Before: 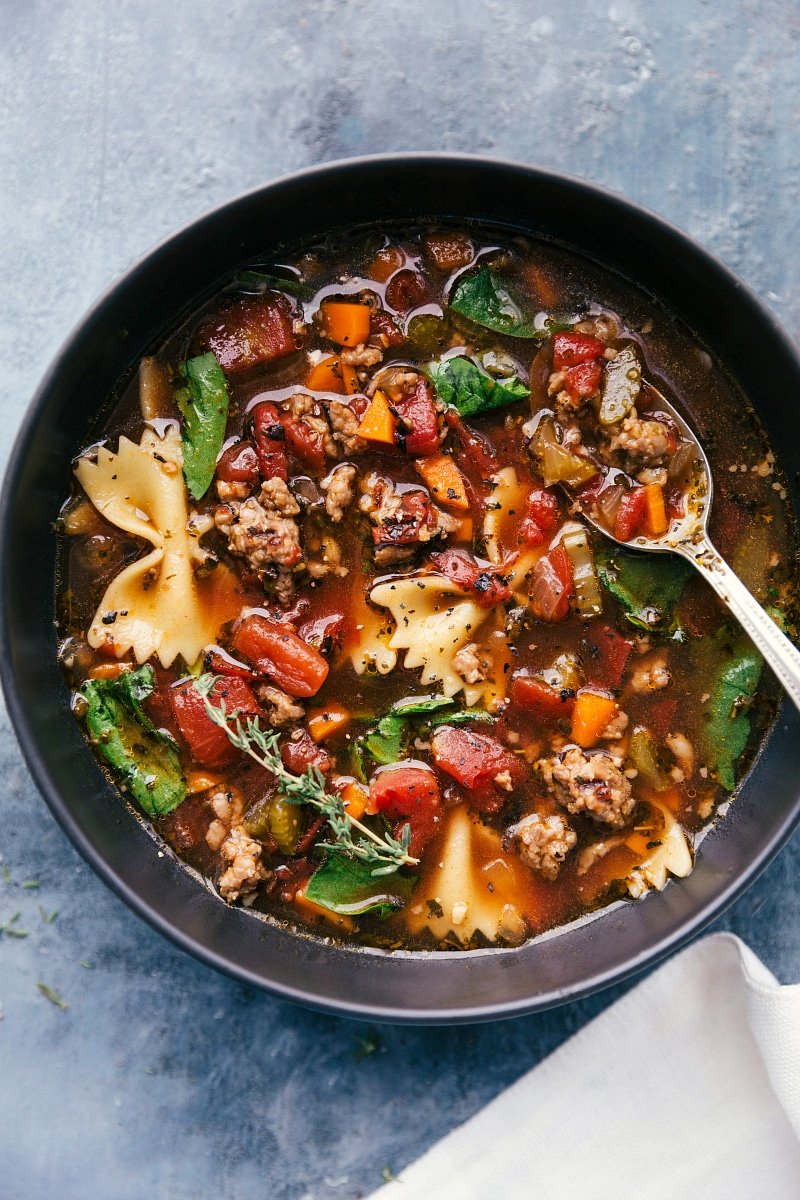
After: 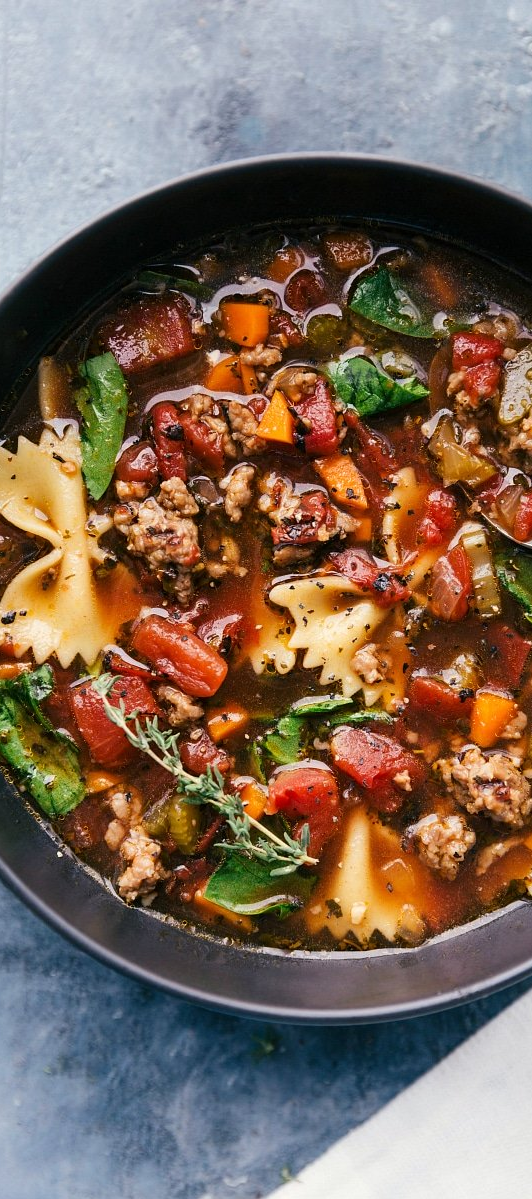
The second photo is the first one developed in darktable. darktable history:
crop and rotate: left 12.736%, right 20.664%
